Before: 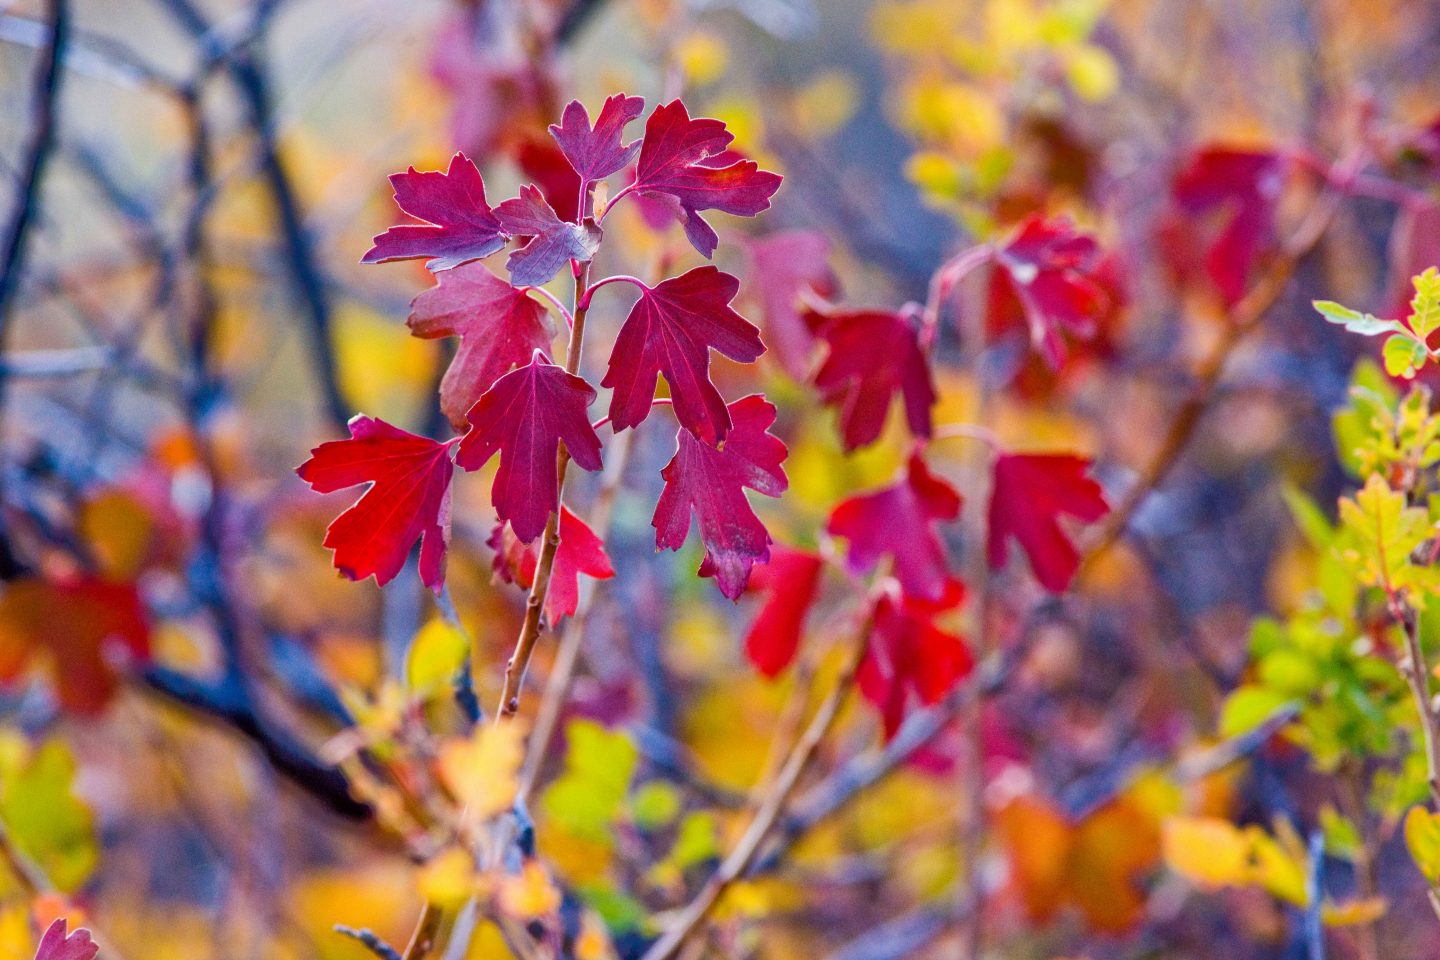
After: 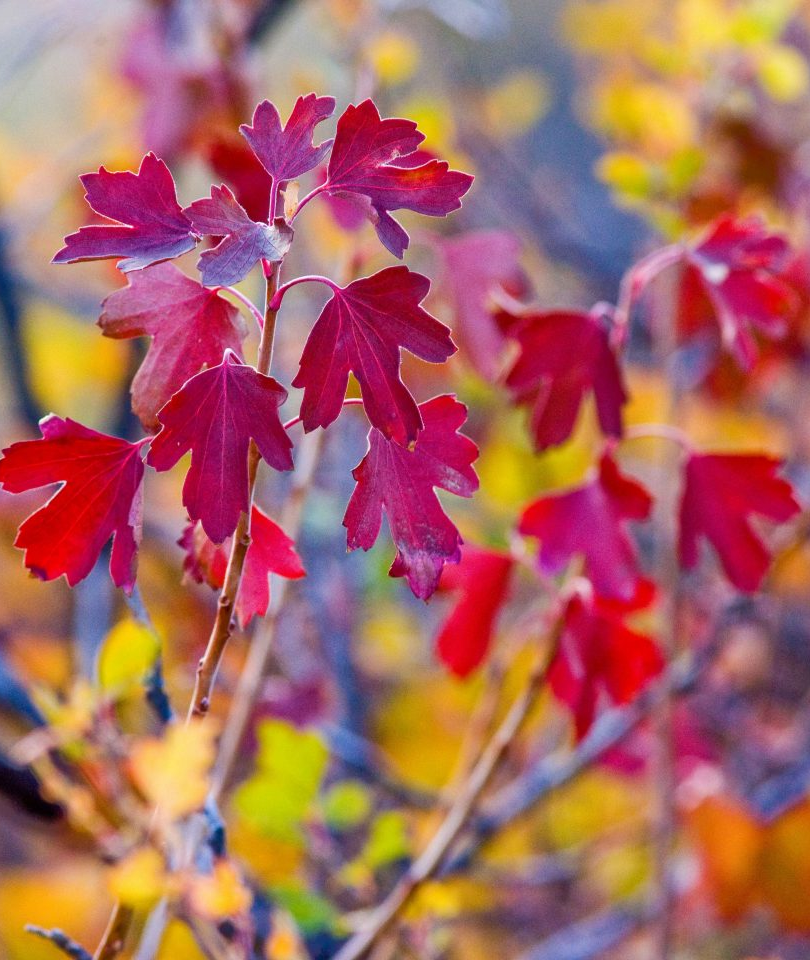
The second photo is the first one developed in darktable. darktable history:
crop: left 21.496%, right 22.254%
